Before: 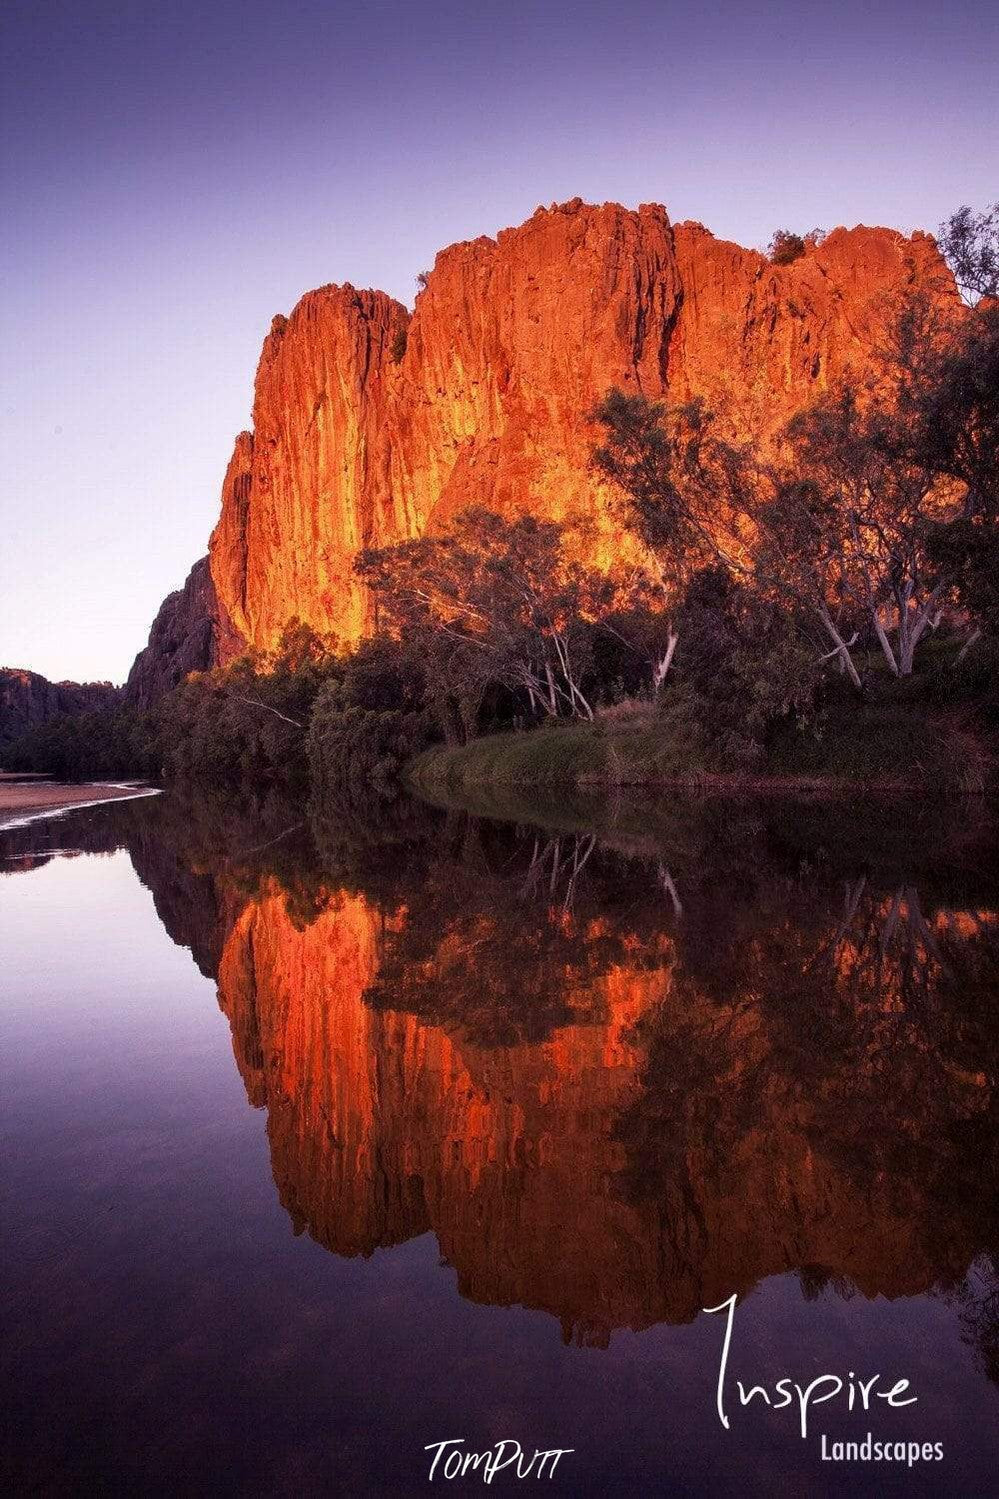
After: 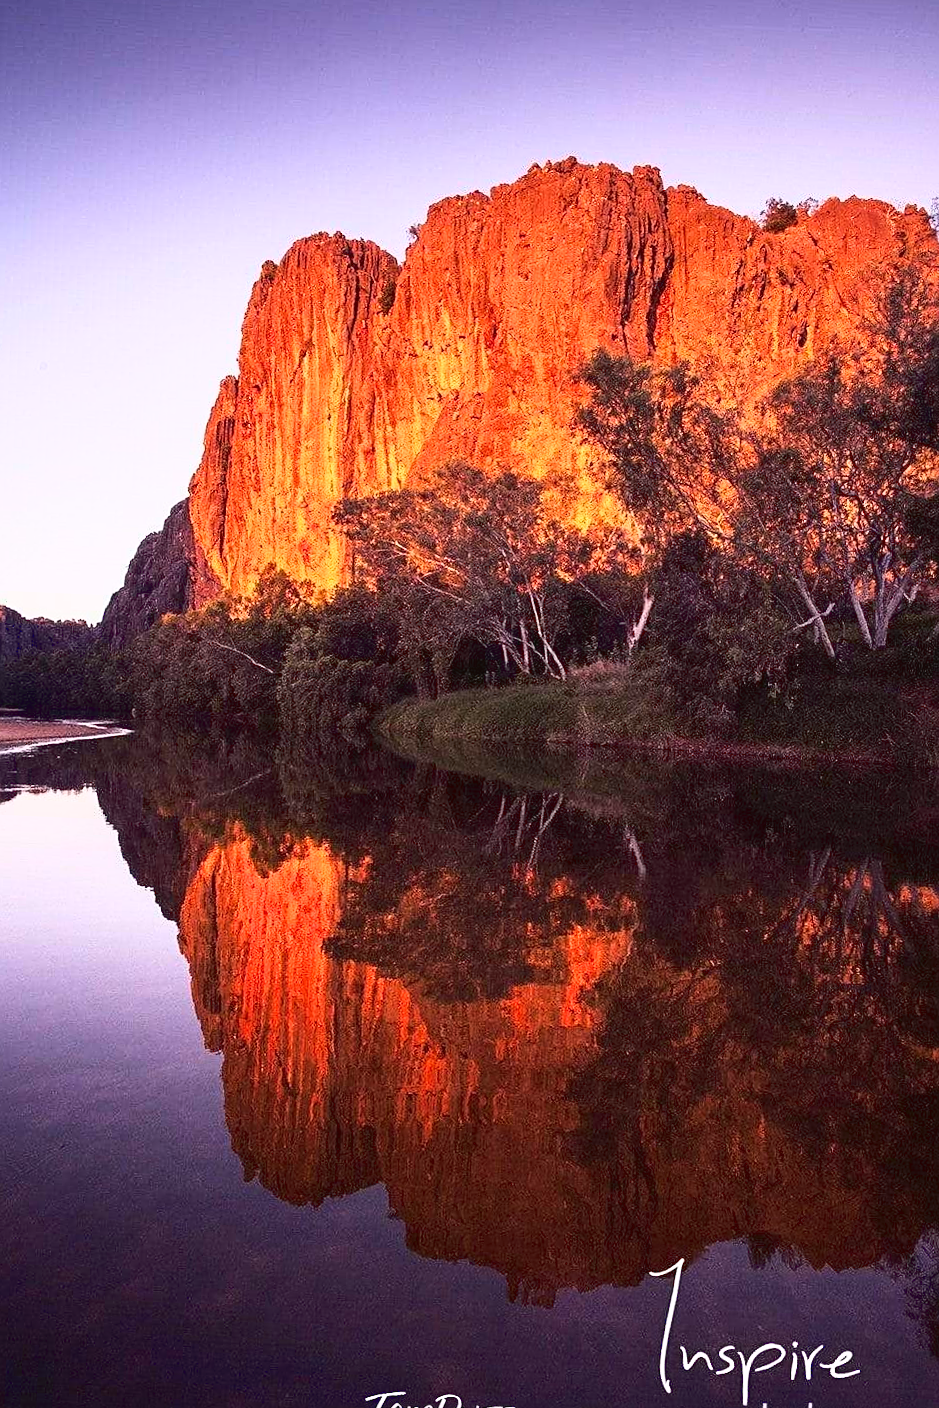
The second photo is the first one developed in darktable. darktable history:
crop and rotate: angle -2.48°
tone curve: curves: ch0 [(0.003, 0.029) (0.202, 0.232) (0.46, 0.56) (0.611, 0.739) (0.843, 0.941) (1, 0.99)]; ch1 [(0, 0) (0.35, 0.356) (0.45, 0.453) (0.508, 0.515) (0.617, 0.601) (1, 1)]; ch2 [(0, 0) (0.456, 0.469) (0.5, 0.5) (0.556, 0.566) (0.635, 0.642) (1, 1)], color space Lab, linked channels, preserve colors none
shadows and highlights: radius 329.82, shadows 53.84, highlights -98.88, compress 94.49%, soften with gaussian
sharpen: on, module defaults
